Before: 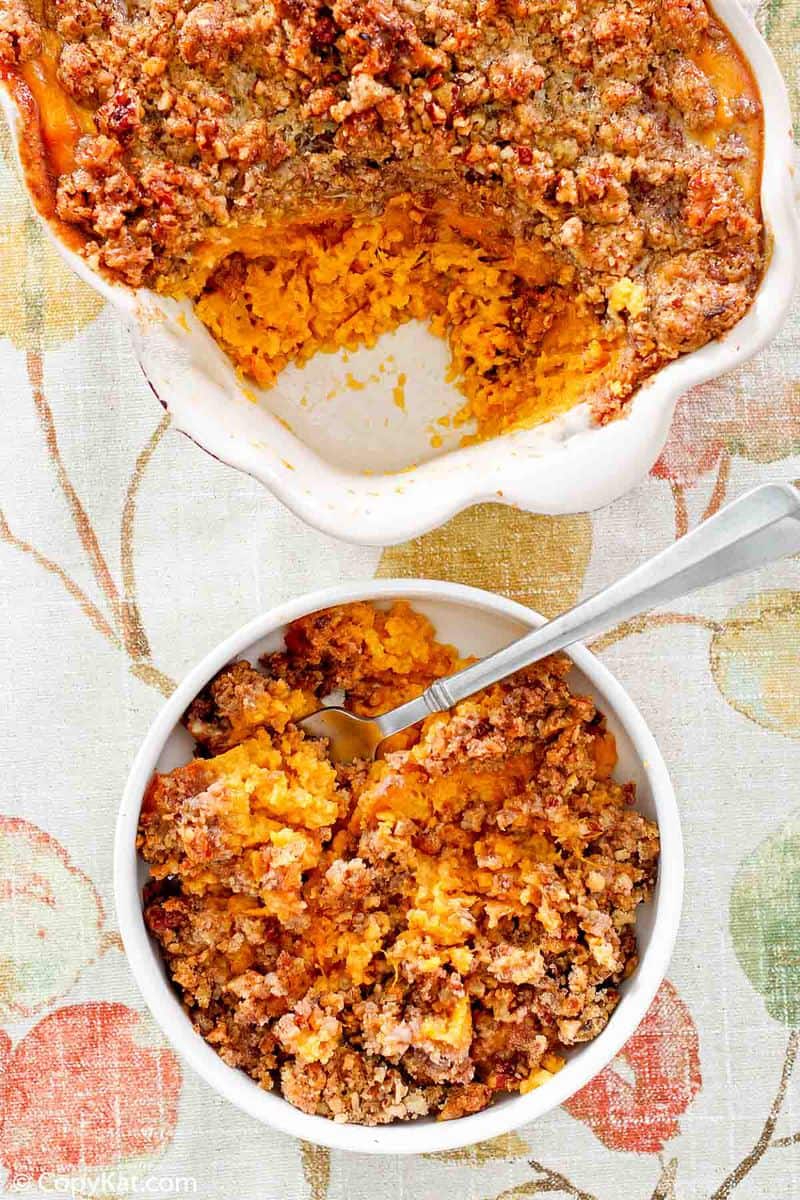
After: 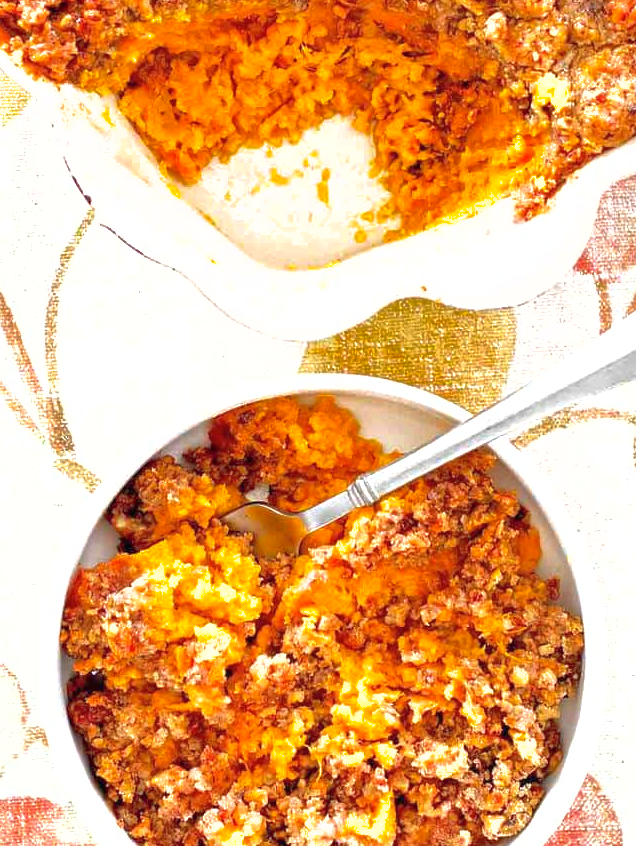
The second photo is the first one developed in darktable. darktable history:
shadows and highlights: on, module defaults
crop: left 9.558%, top 17.101%, right 10.818%, bottom 12.364%
exposure: black level correction 0, exposure 0.692 EV, compensate exposure bias true, compensate highlight preservation false
